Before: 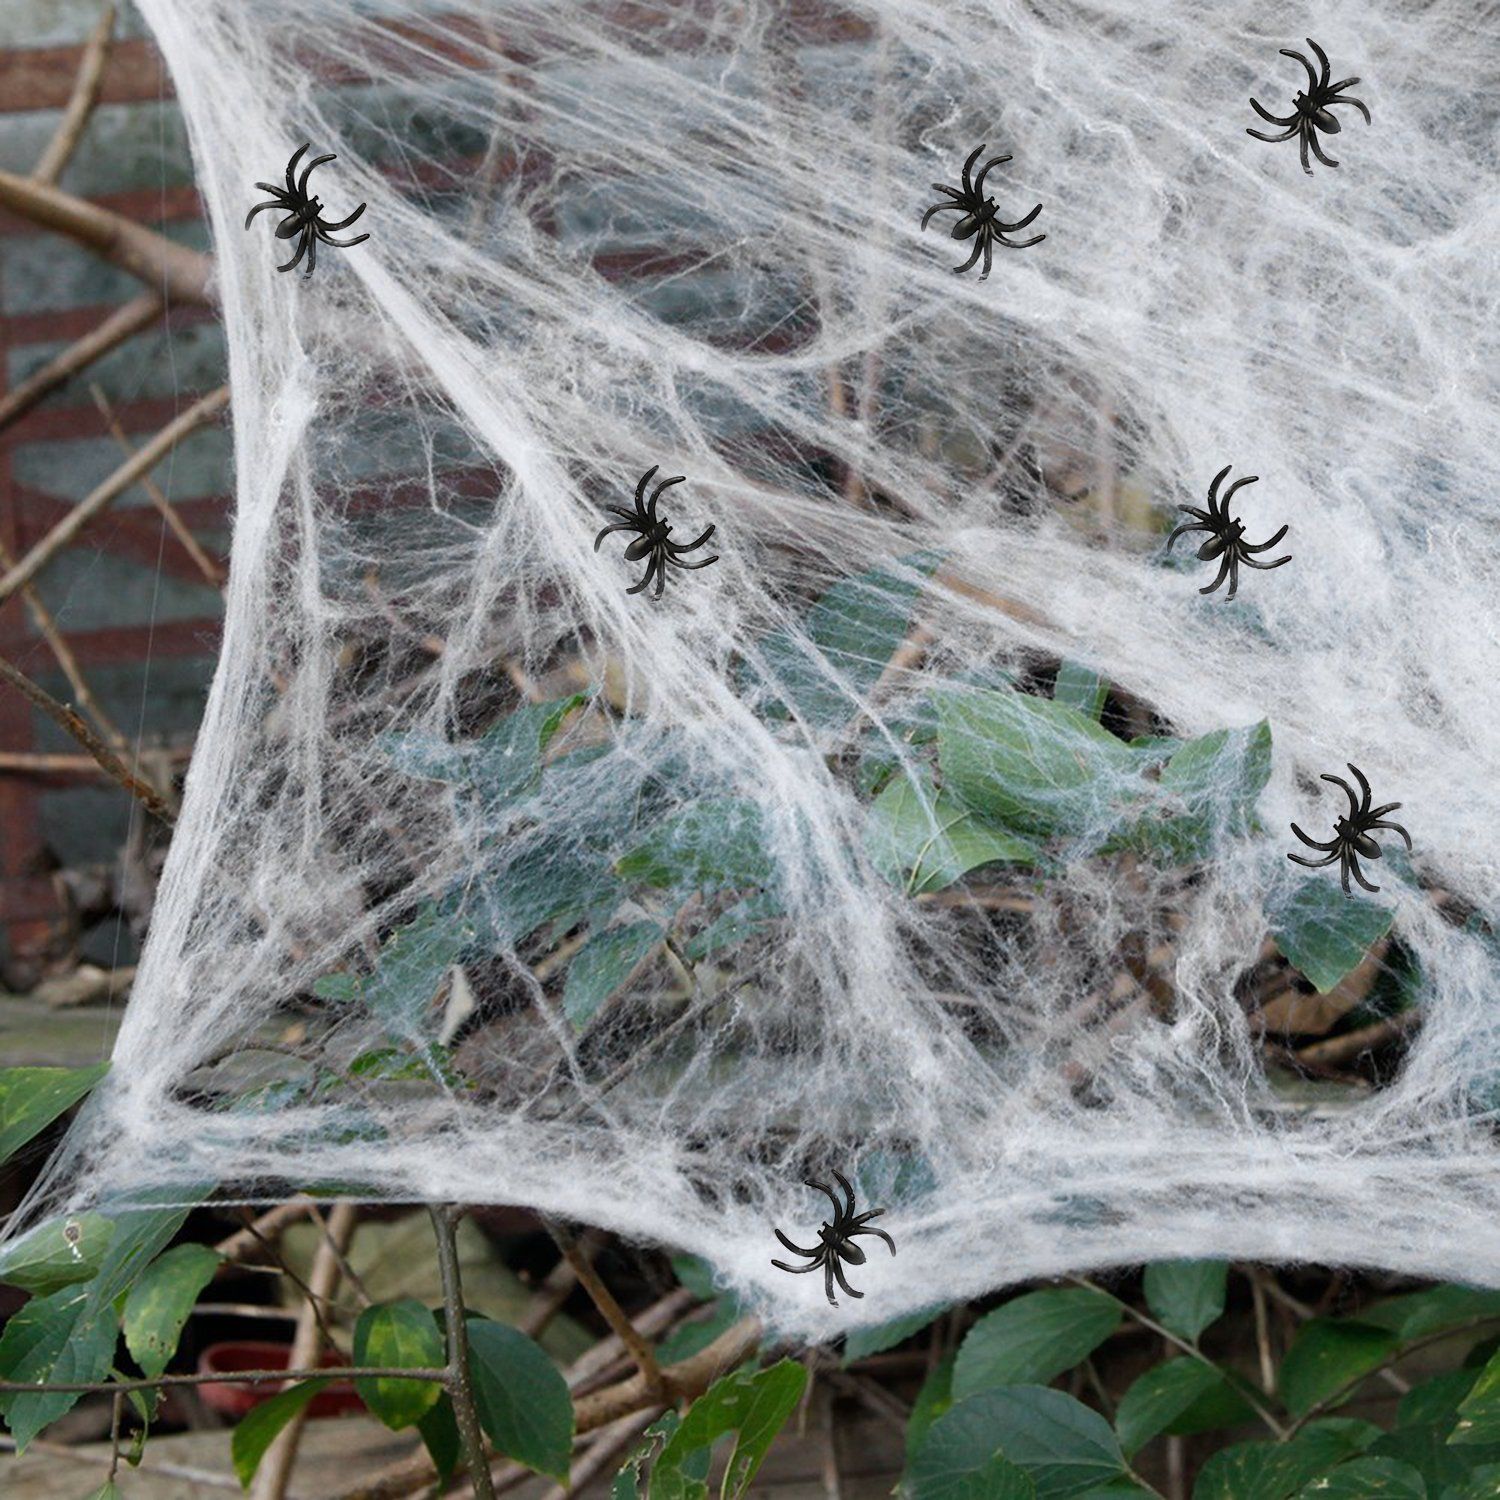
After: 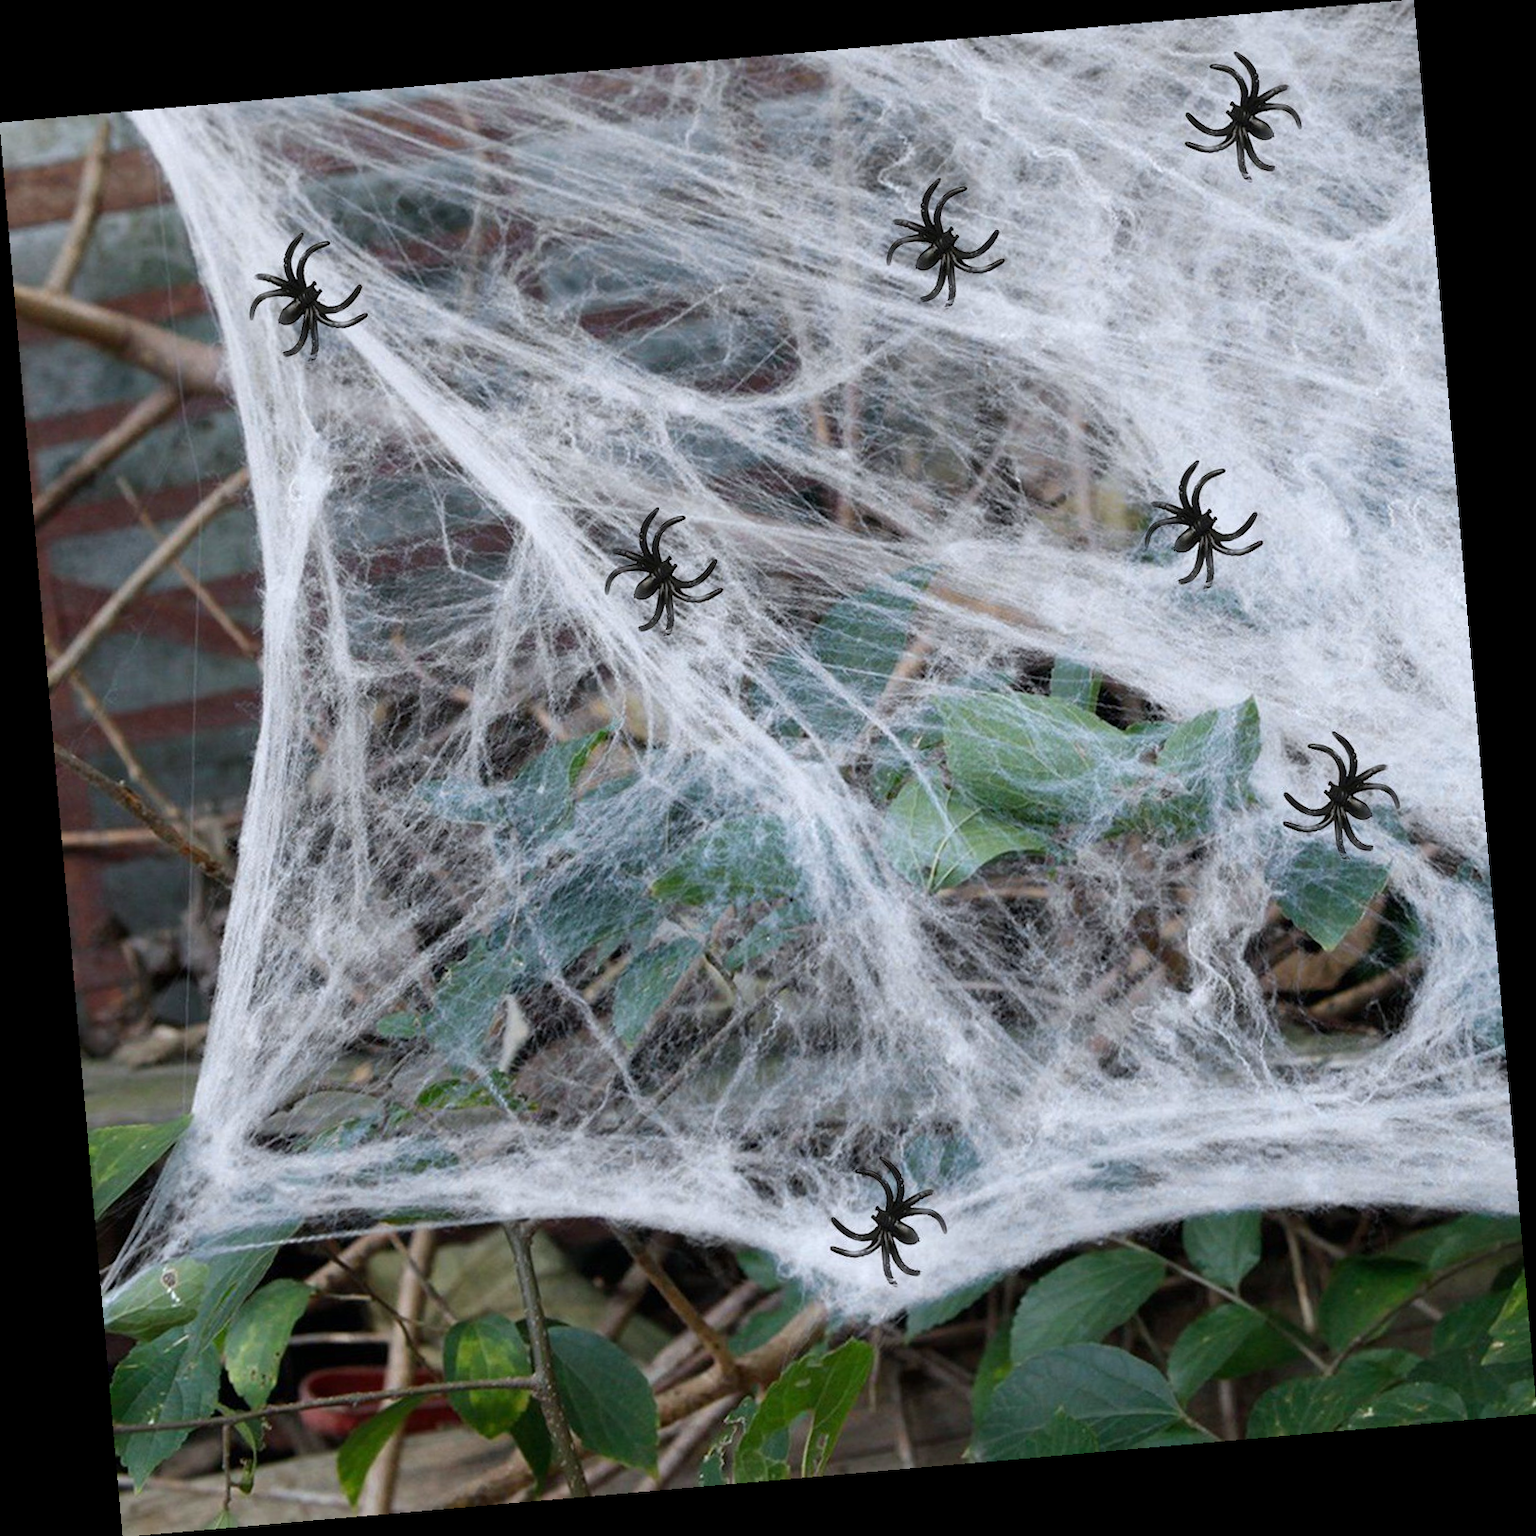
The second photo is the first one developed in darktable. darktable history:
white balance: red 0.983, blue 1.036
rotate and perspective: rotation -4.98°, automatic cropping off
